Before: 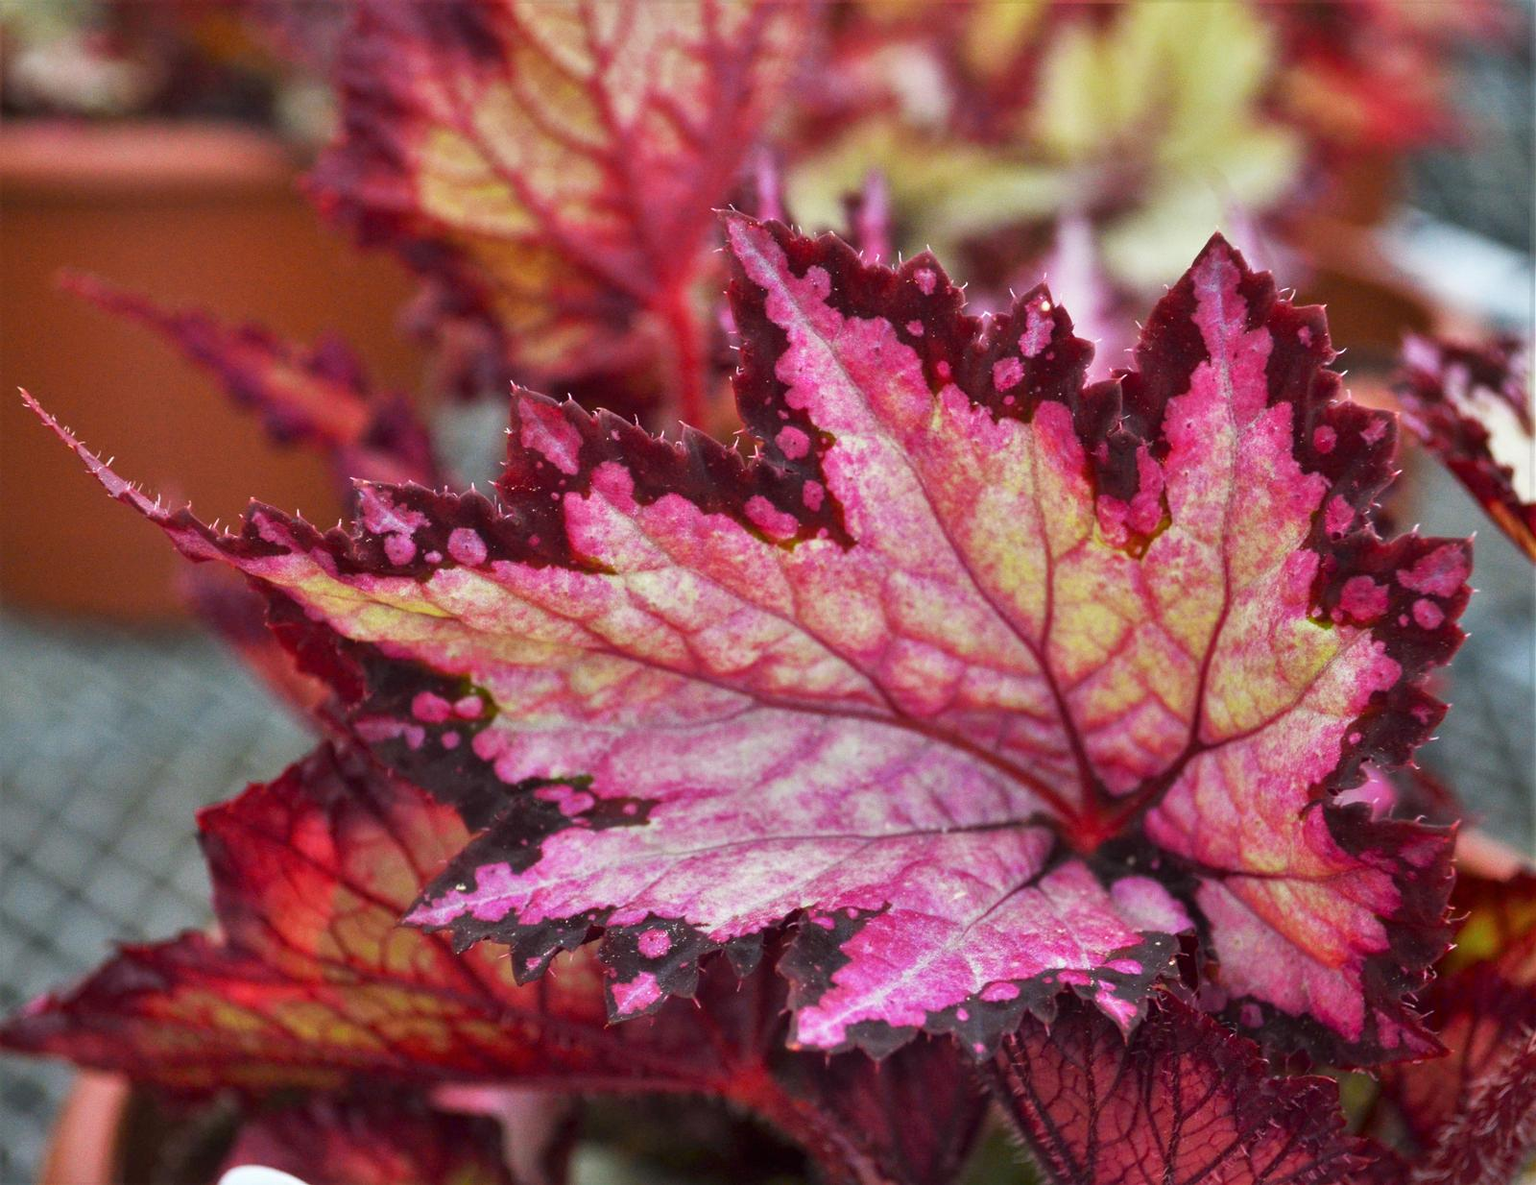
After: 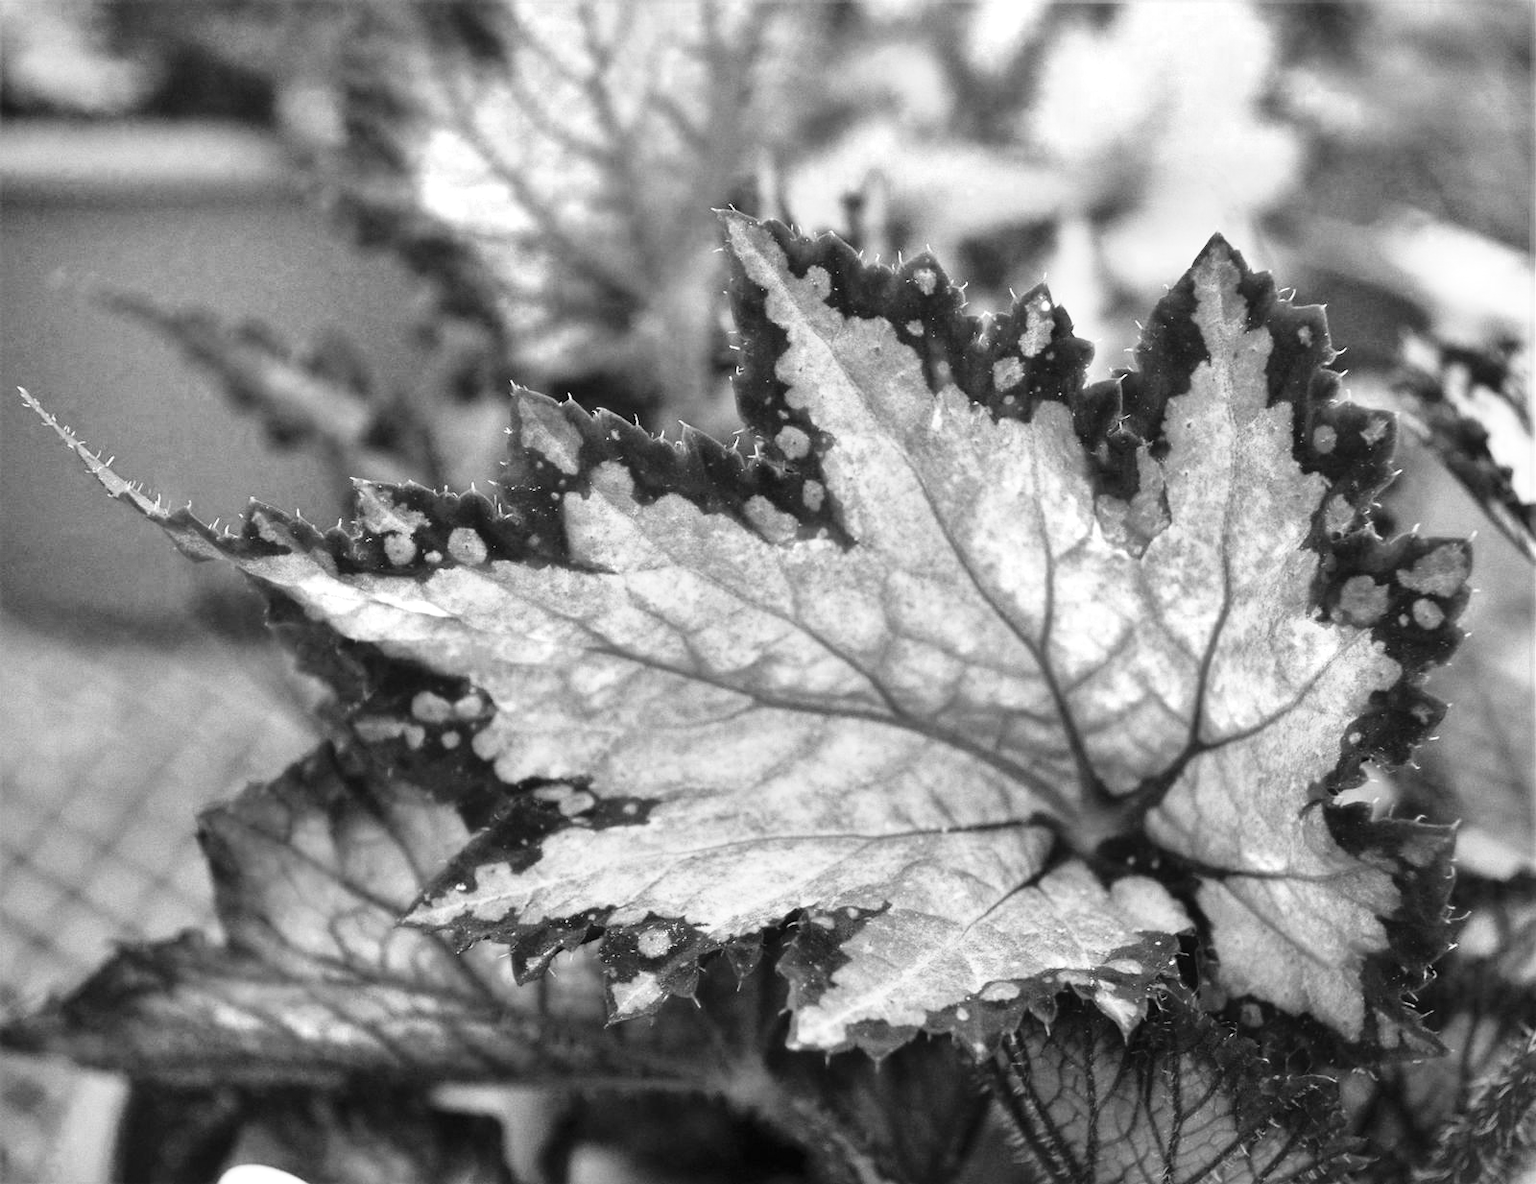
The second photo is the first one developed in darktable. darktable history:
monochrome: a 32, b 64, size 2.3, highlights 1
color zones: curves: ch0 [(0.018, 0.548) (0.197, 0.654) (0.425, 0.447) (0.605, 0.658) (0.732, 0.579)]; ch1 [(0.105, 0.531) (0.224, 0.531) (0.386, 0.39) (0.618, 0.456) (0.732, 0.456) (0.956, 0.421)]; ch2 [(0.039, 0.583) (0.215, 0.465) (0.399, 0.544) (0.465, 0.548) (0.614, 0.447) (0.724, 0.43) (0.882, 0.623) (0.956, 0.632)]
base curve: curves: ch0 [(0, 0) (0.028, 0.03) (0.121, 0.232) (0.46, 0.748) (0.859, 0.968) (1, 1)], preserve colors none
white balance: red 0.954, blue 1.079
